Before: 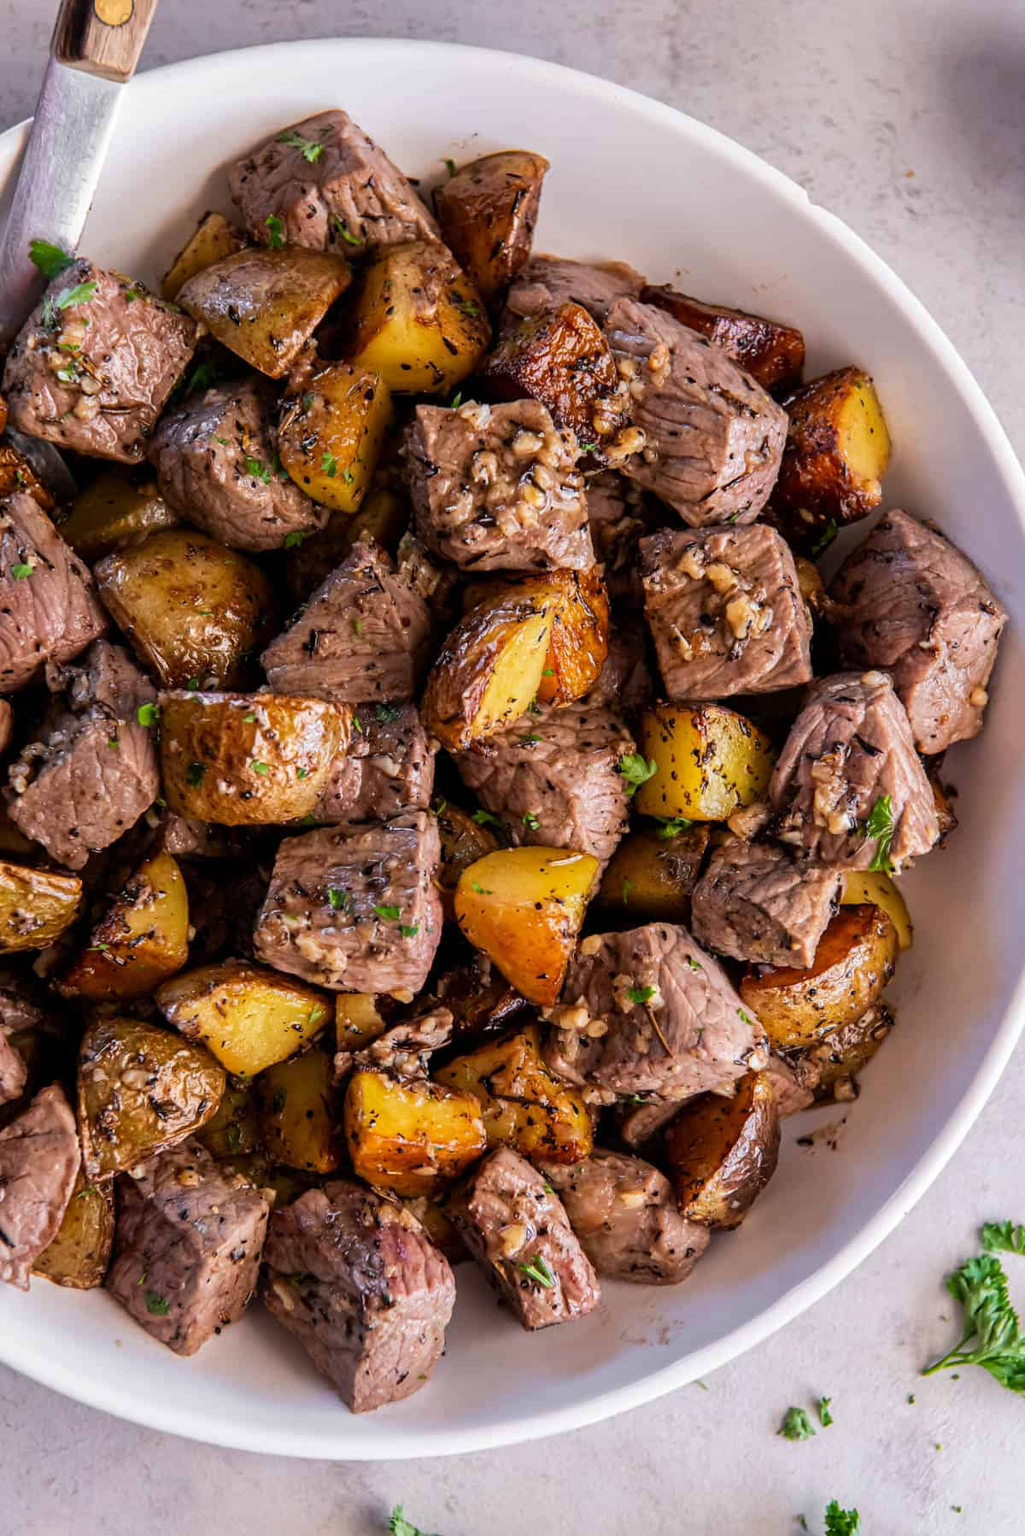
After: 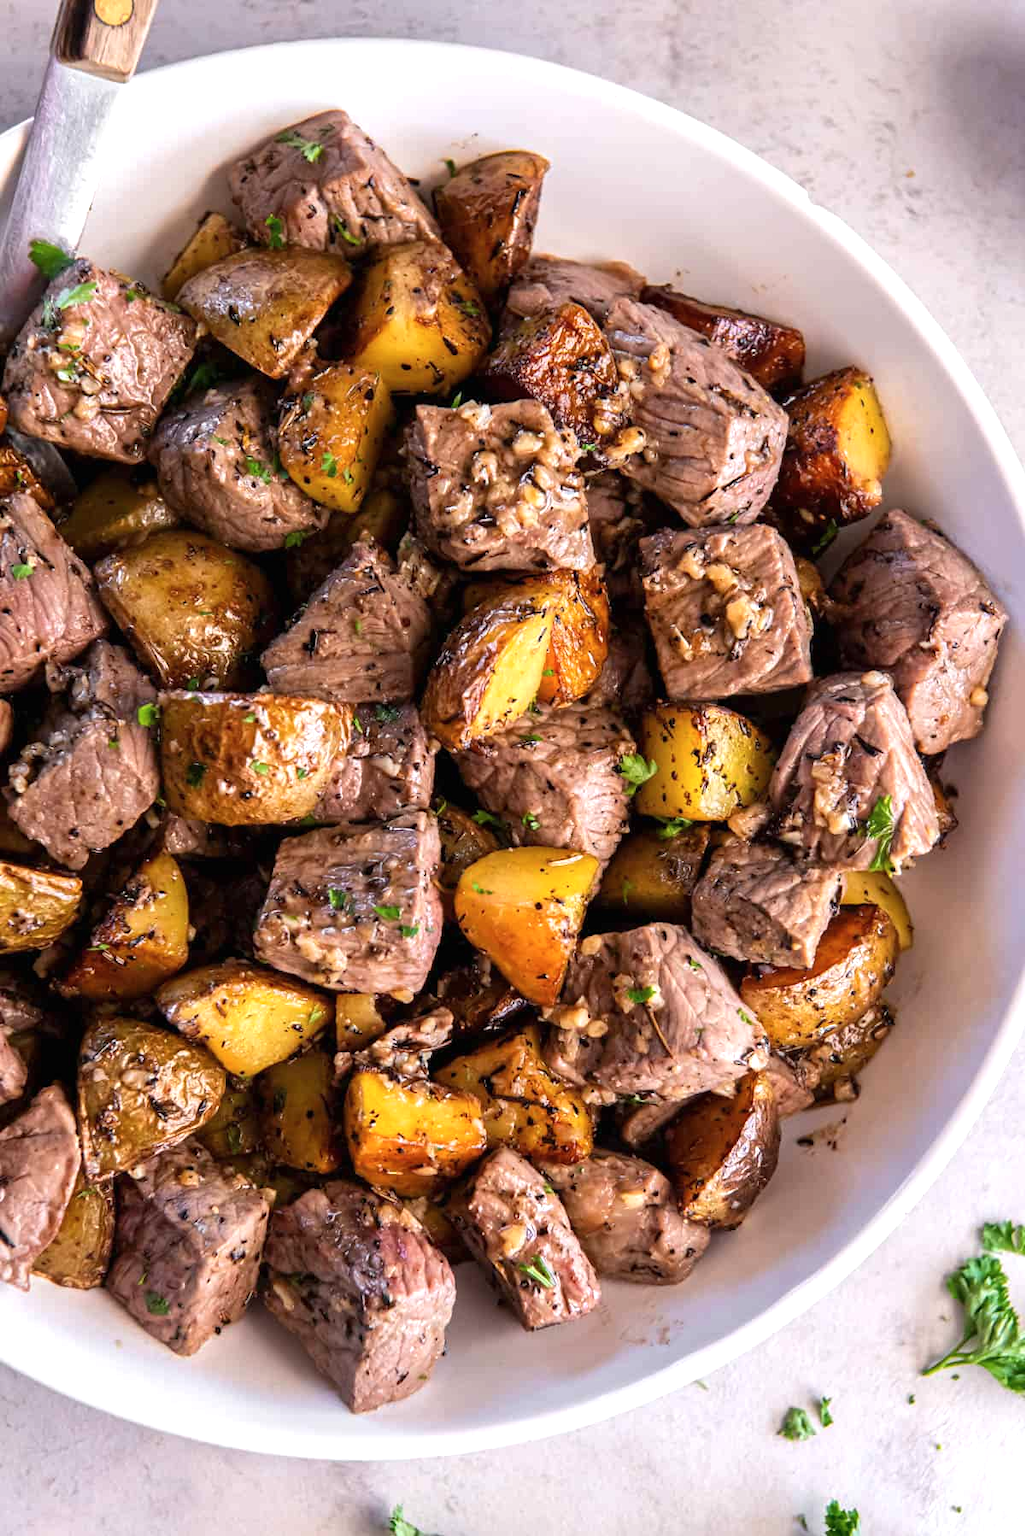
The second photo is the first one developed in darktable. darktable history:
contrast brightness saturation: saturation -0.04
exposure: black level correction 0, exposure 0.5 EV, compensate exposure bias true, compensate highlight preservation false
